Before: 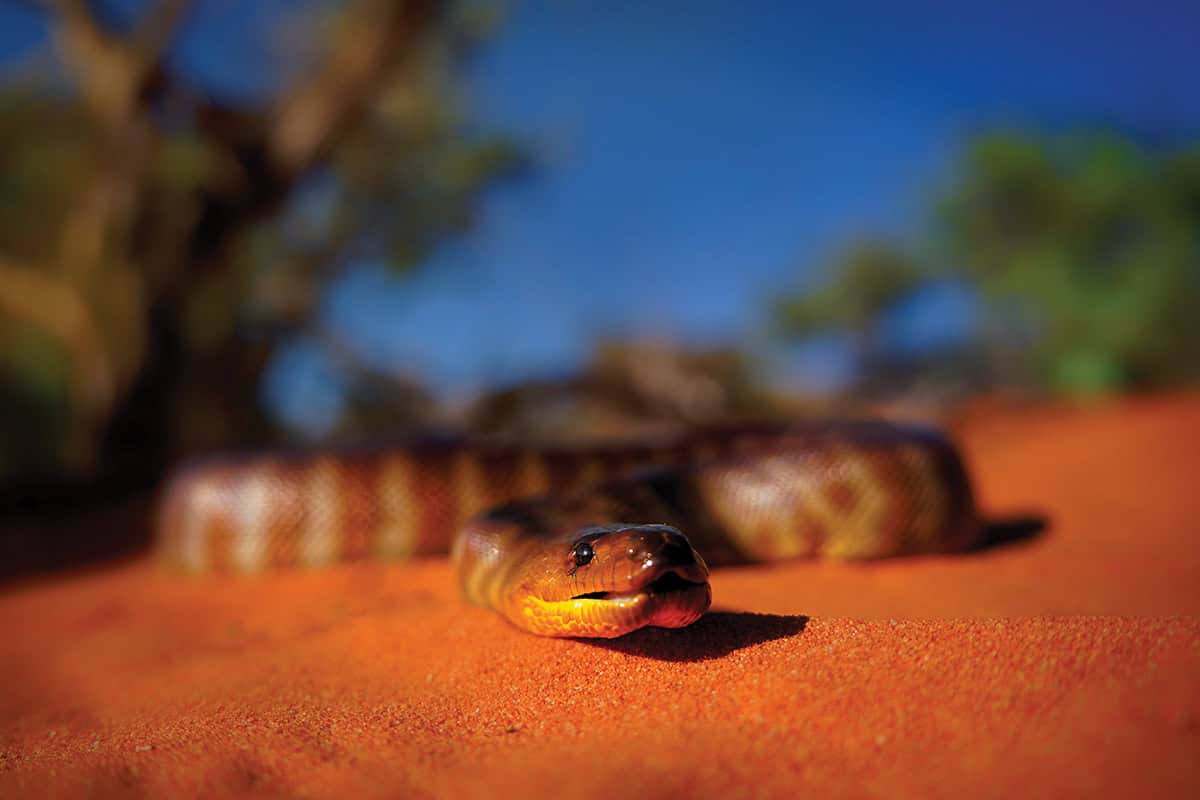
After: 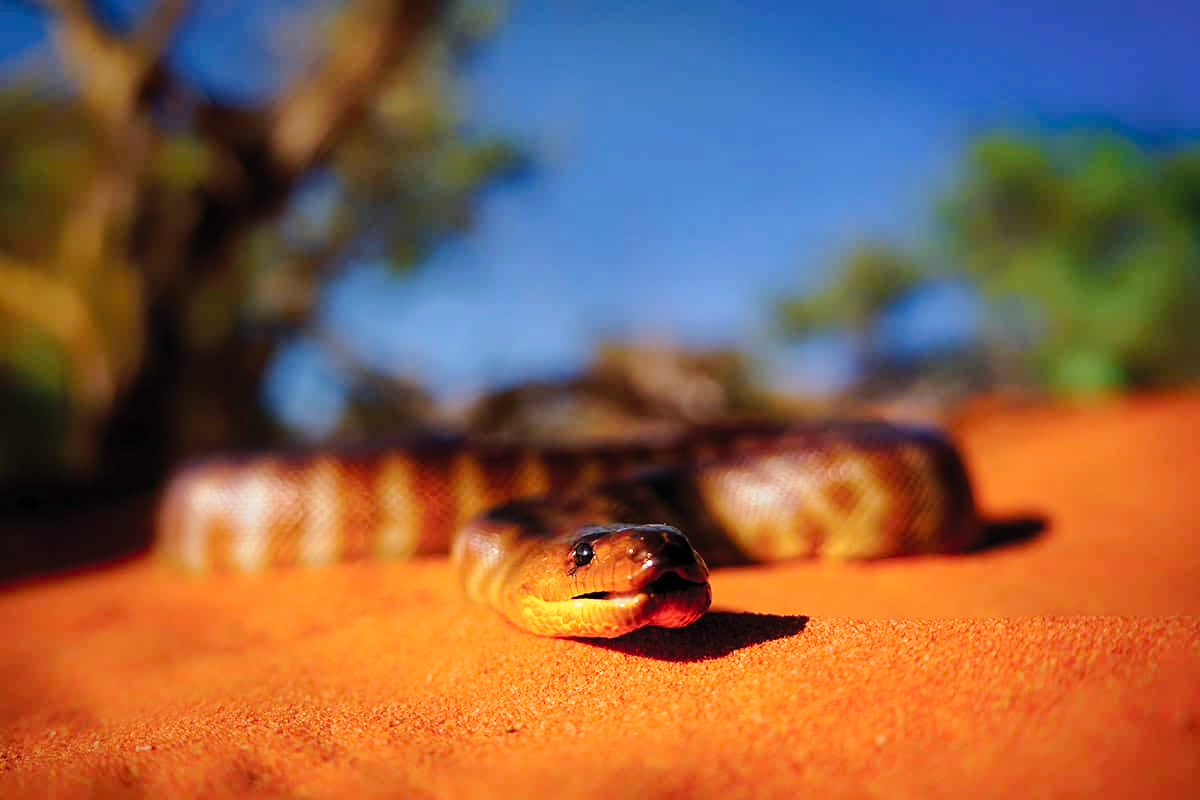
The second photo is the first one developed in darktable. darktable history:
tone curve: curves: ch0 [(0, 0) (0.003, 0.003) (0.011, 0.01) (0.025, 0.023) (0.044, 0.041) (0.069, 0.064) (0.1, 0.094) (0.136, 0.143) (0.177, 0.205) (0.224, 0.281) (0.277, 0.367) (0.335, 0.457) (0.399, 0.542) (0.468, 0.629) (0.543, 0.711) (0.623, 0.788) (0.709, 0.863) (0.801, 0.912) (0.898, 0.955) (1, 1)], preserve colors none
